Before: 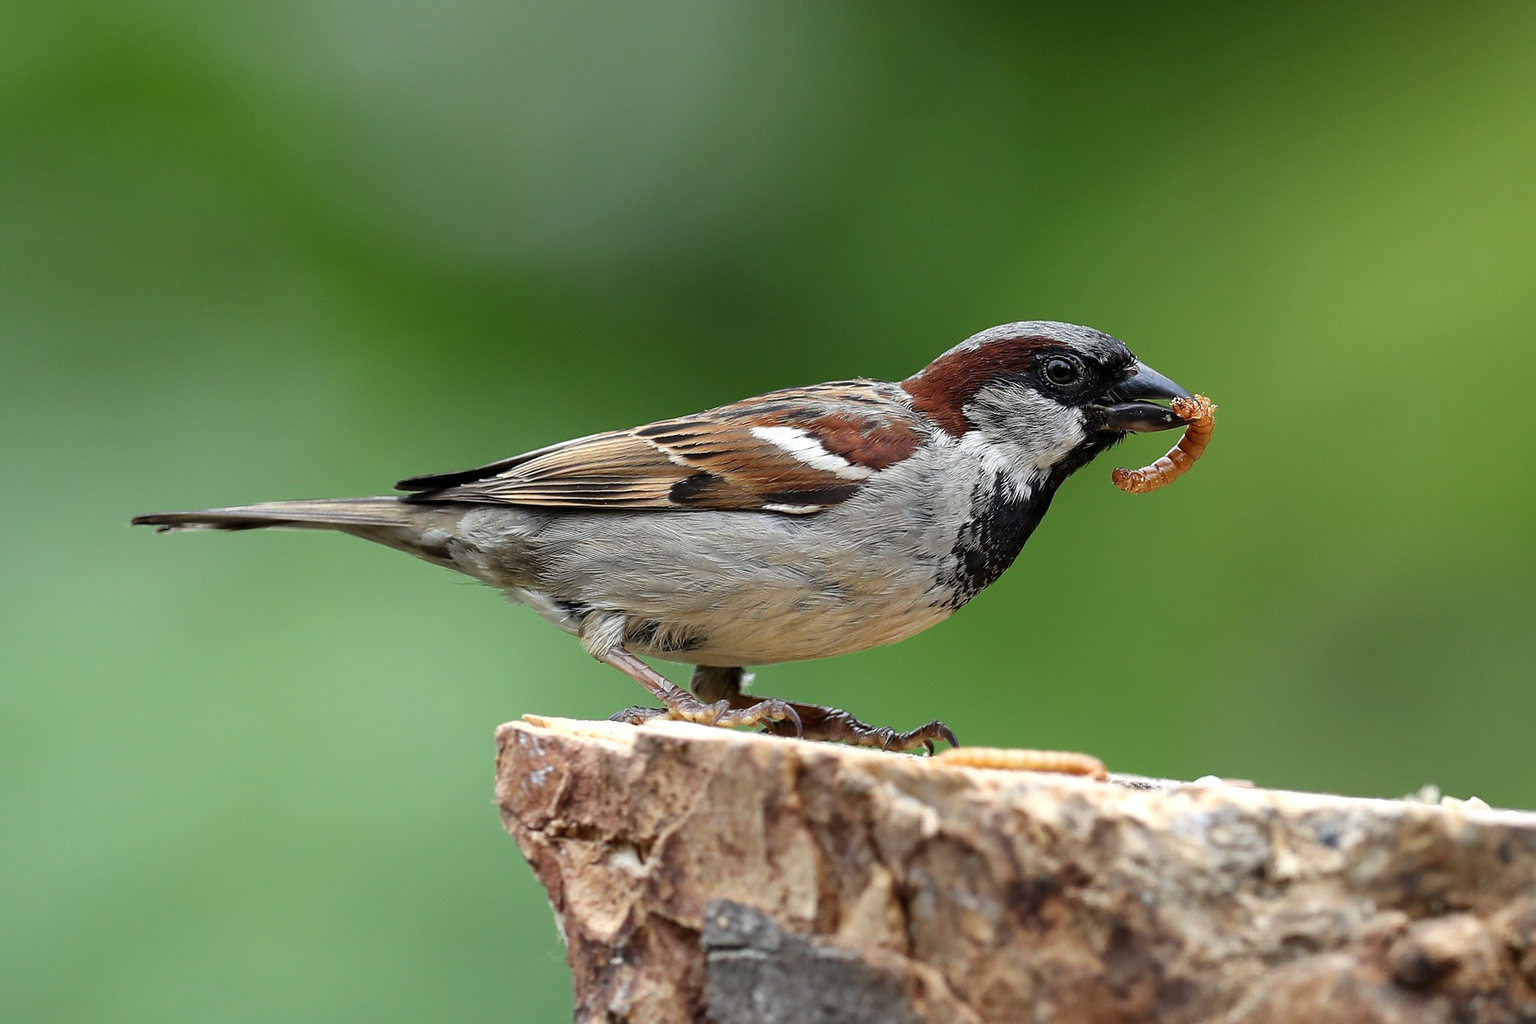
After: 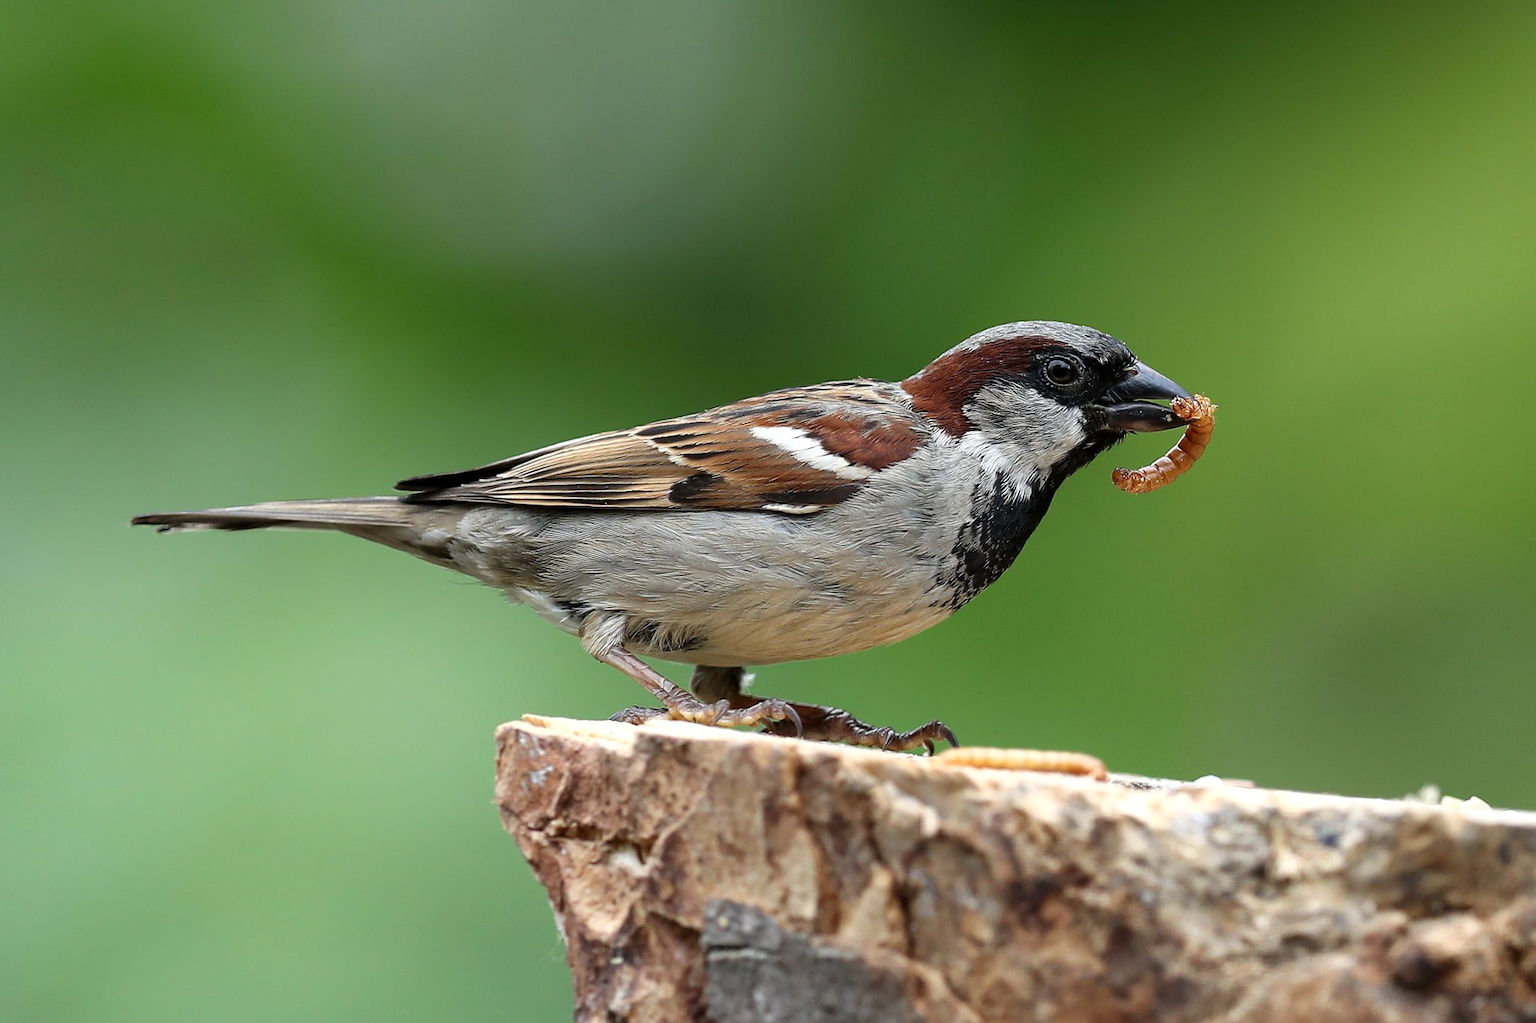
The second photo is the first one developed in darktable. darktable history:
shadows and highlights: shadows 1.4, highlights 41.88
